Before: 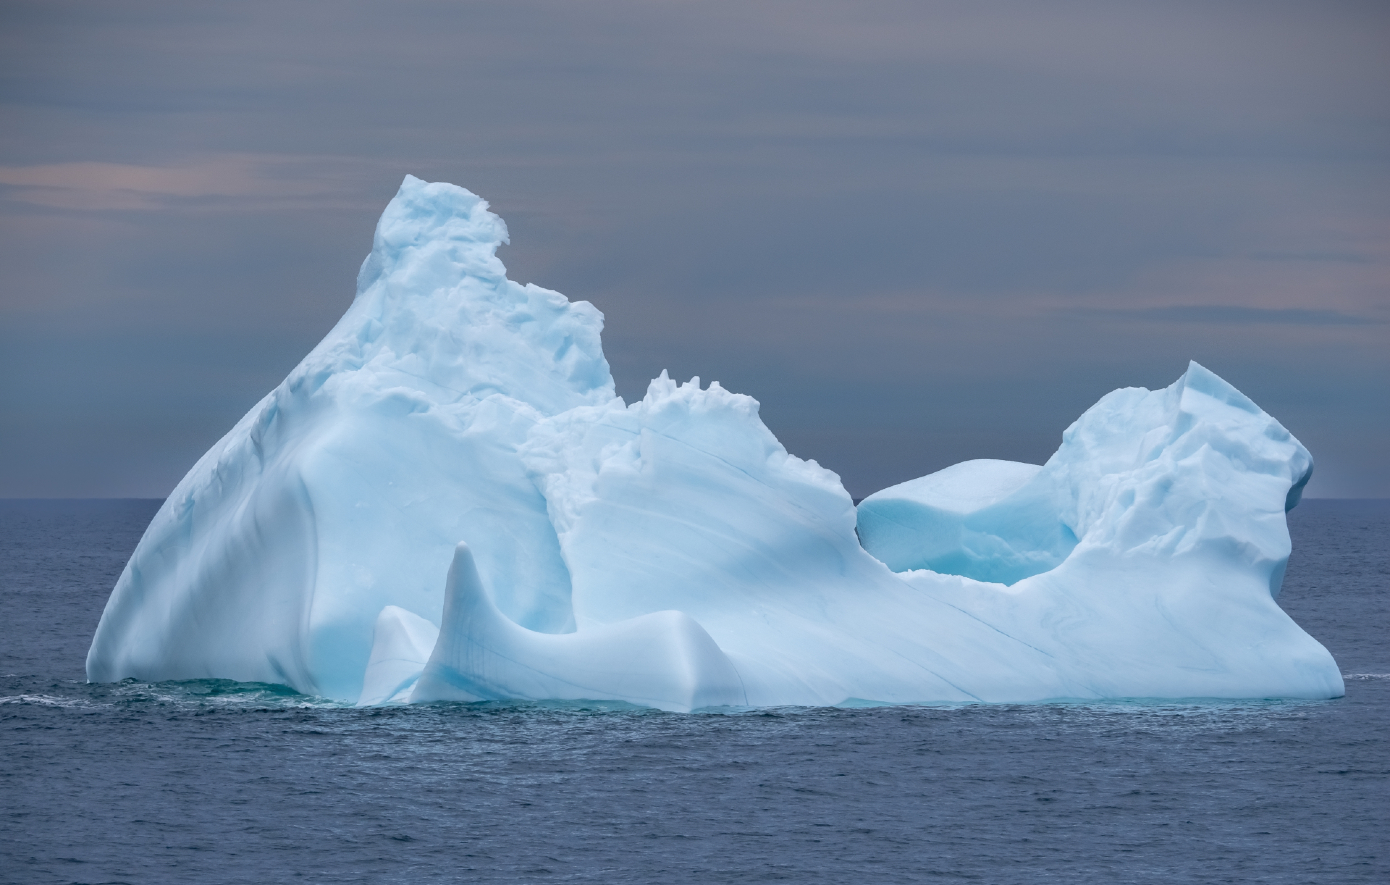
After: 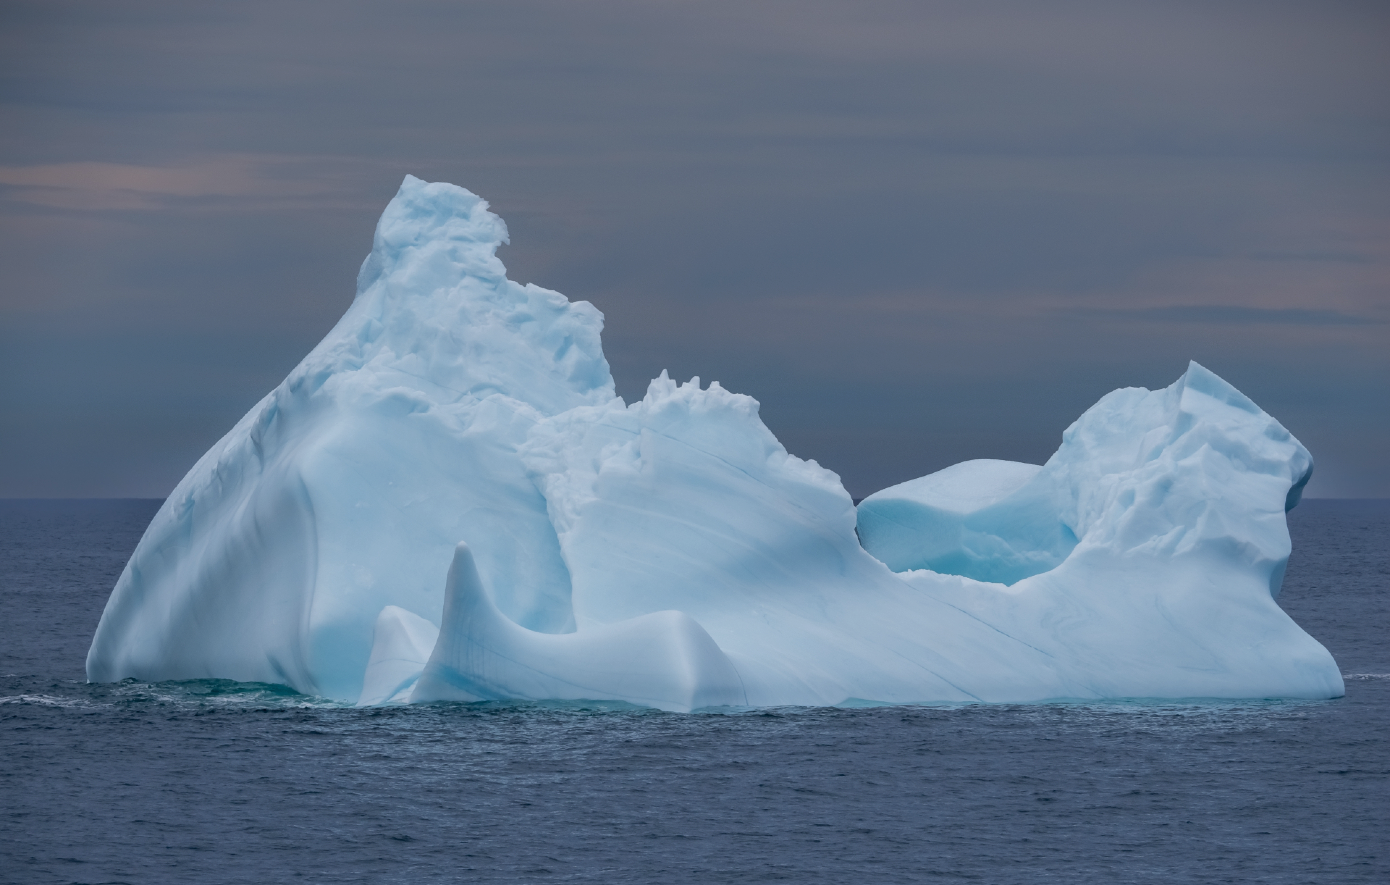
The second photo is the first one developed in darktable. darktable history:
exposure: exposure -0.433 EV, compensate highlight preservation false
